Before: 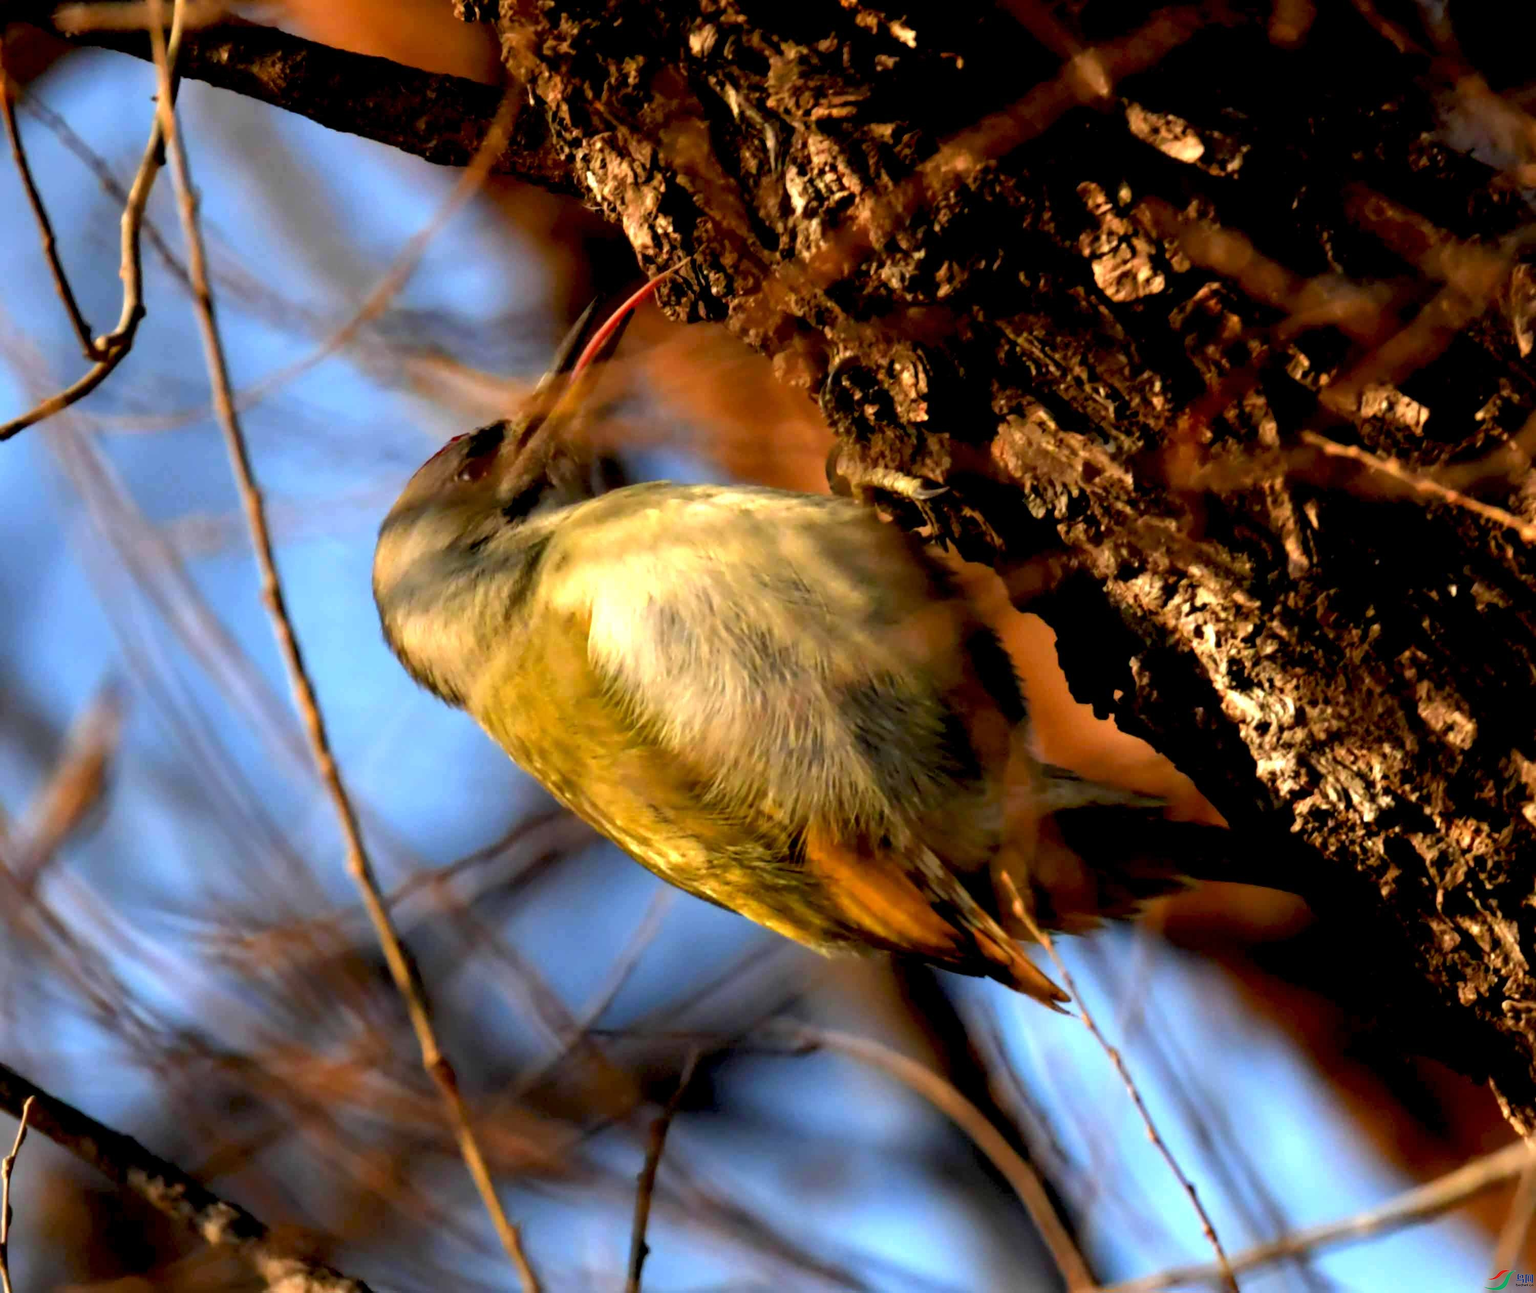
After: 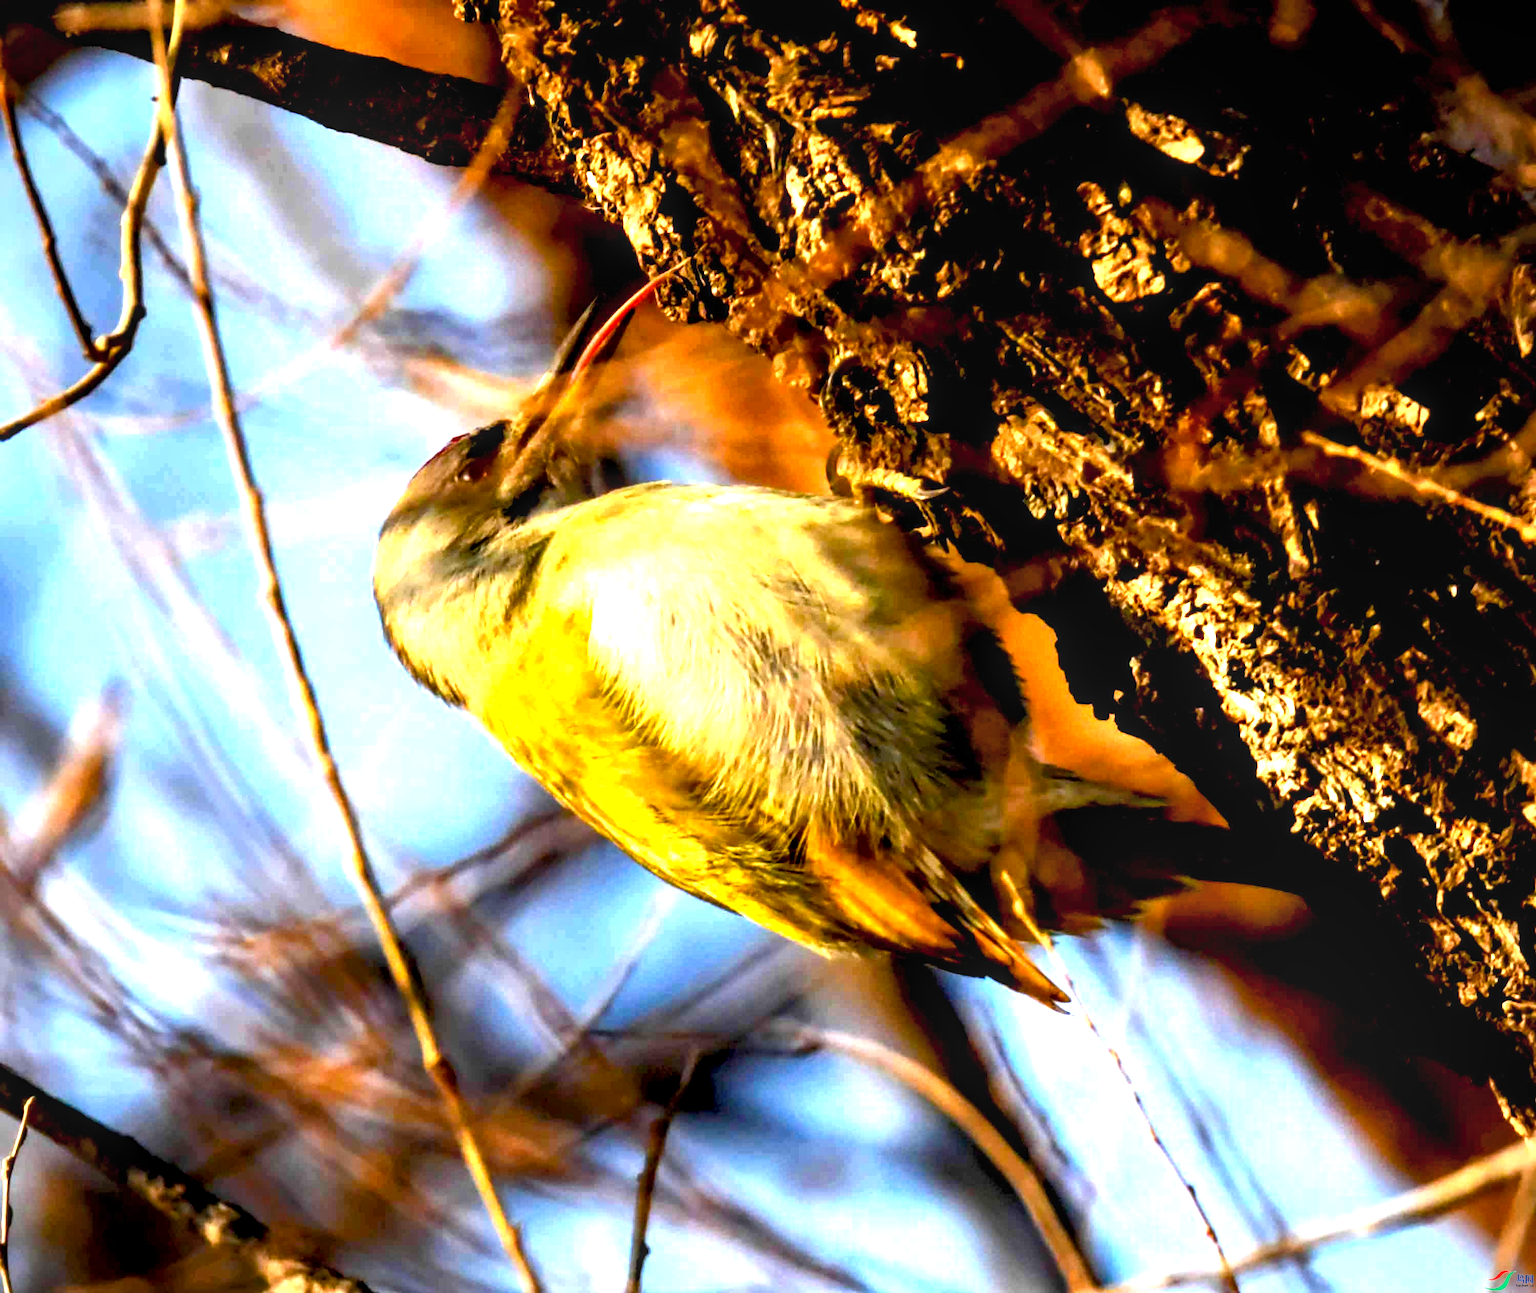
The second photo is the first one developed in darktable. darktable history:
exposure: exposure 1.149 EV, compensate exposure bias true, compensate highlight preservation false
local contrast: detail 130%
vignetting: fall-off radius 61.22%, saturation -0.032
color balance rgb: linear chroma grading › global chroma 15.513%, perceptual saturation grading › global saturation 14.062%, perceptual saturation grading › highlights -25.51%, perceptual saturation grading › shadows 24.759%, perceptual brilliance grading › global brilliance 15.701%, perceptual brilliance grading › shadows -35.706%
